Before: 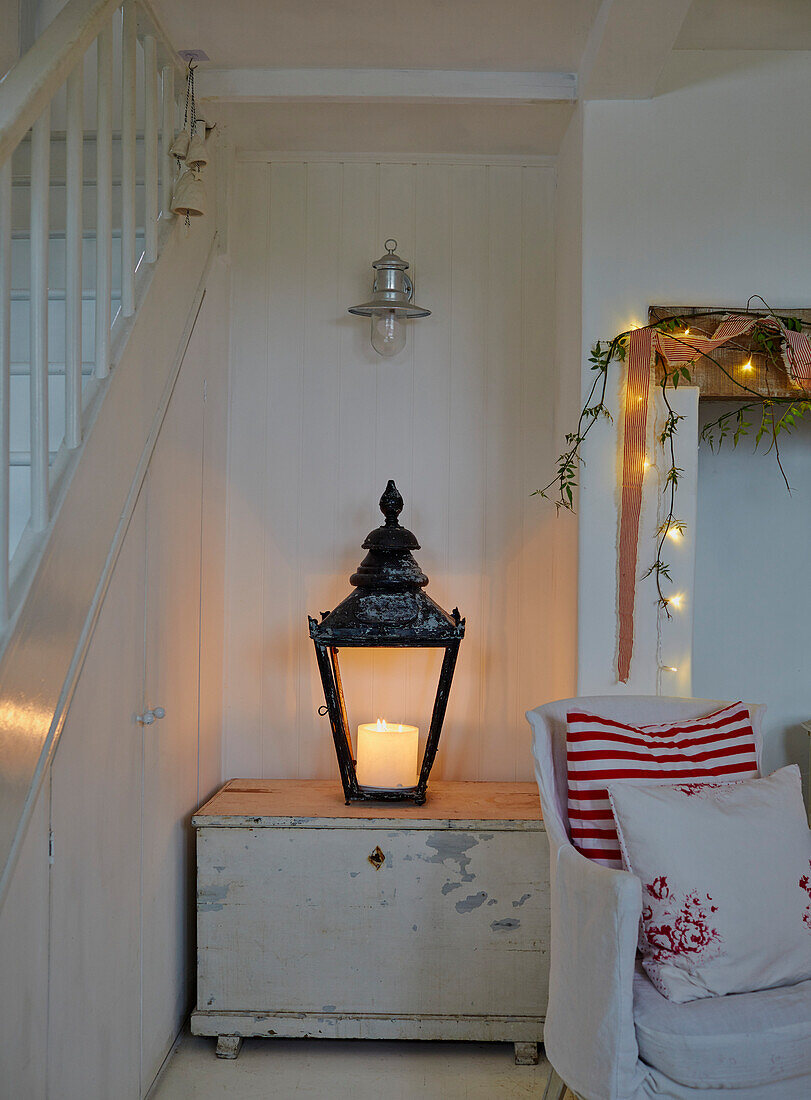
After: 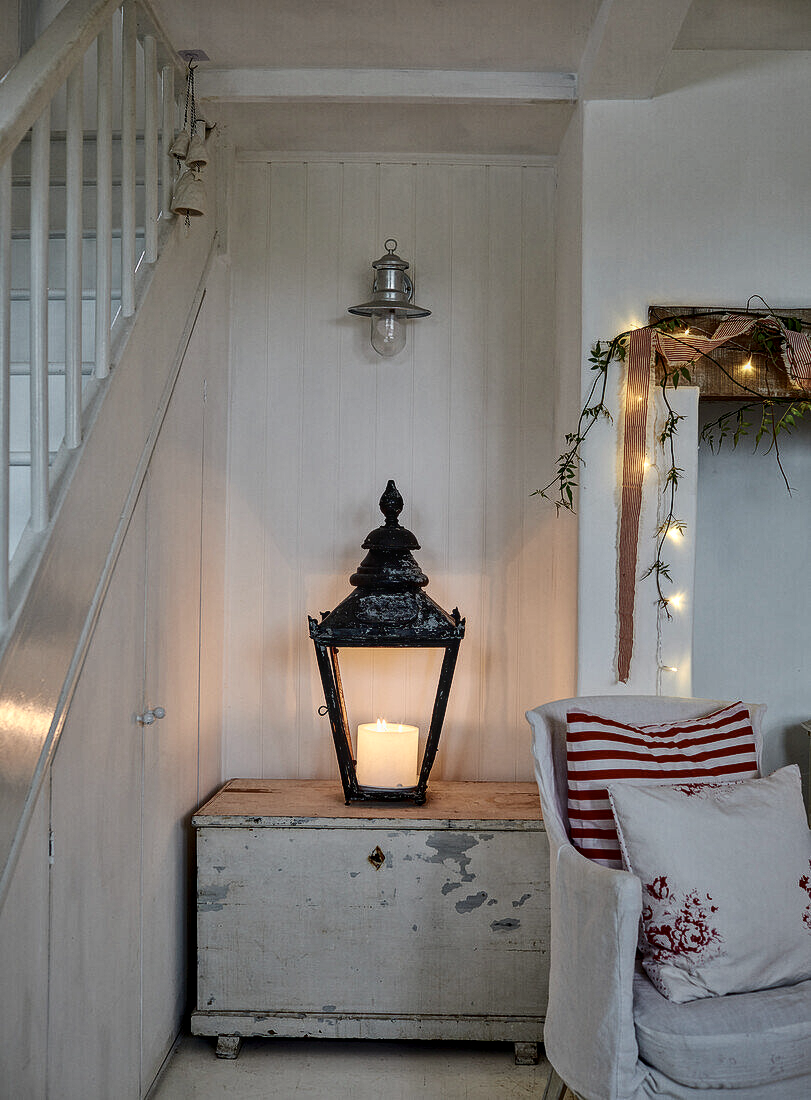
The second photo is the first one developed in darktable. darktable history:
contrast brightness saturation: contrast 0.255, saturation -0.306
local contrast: on, module defaults
